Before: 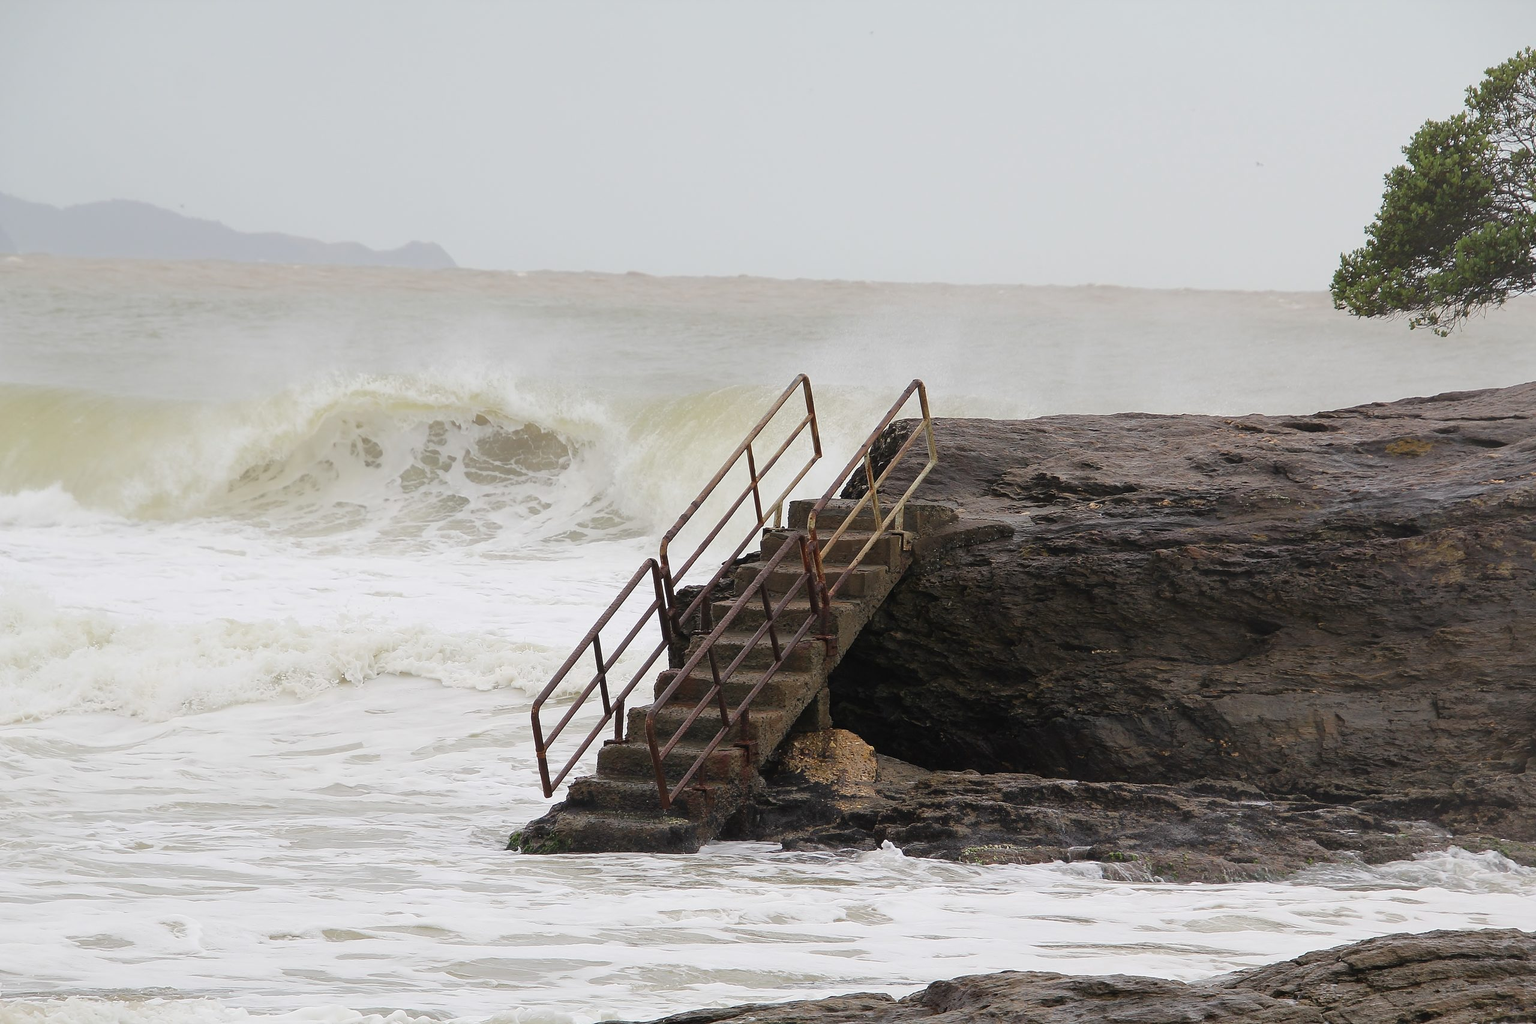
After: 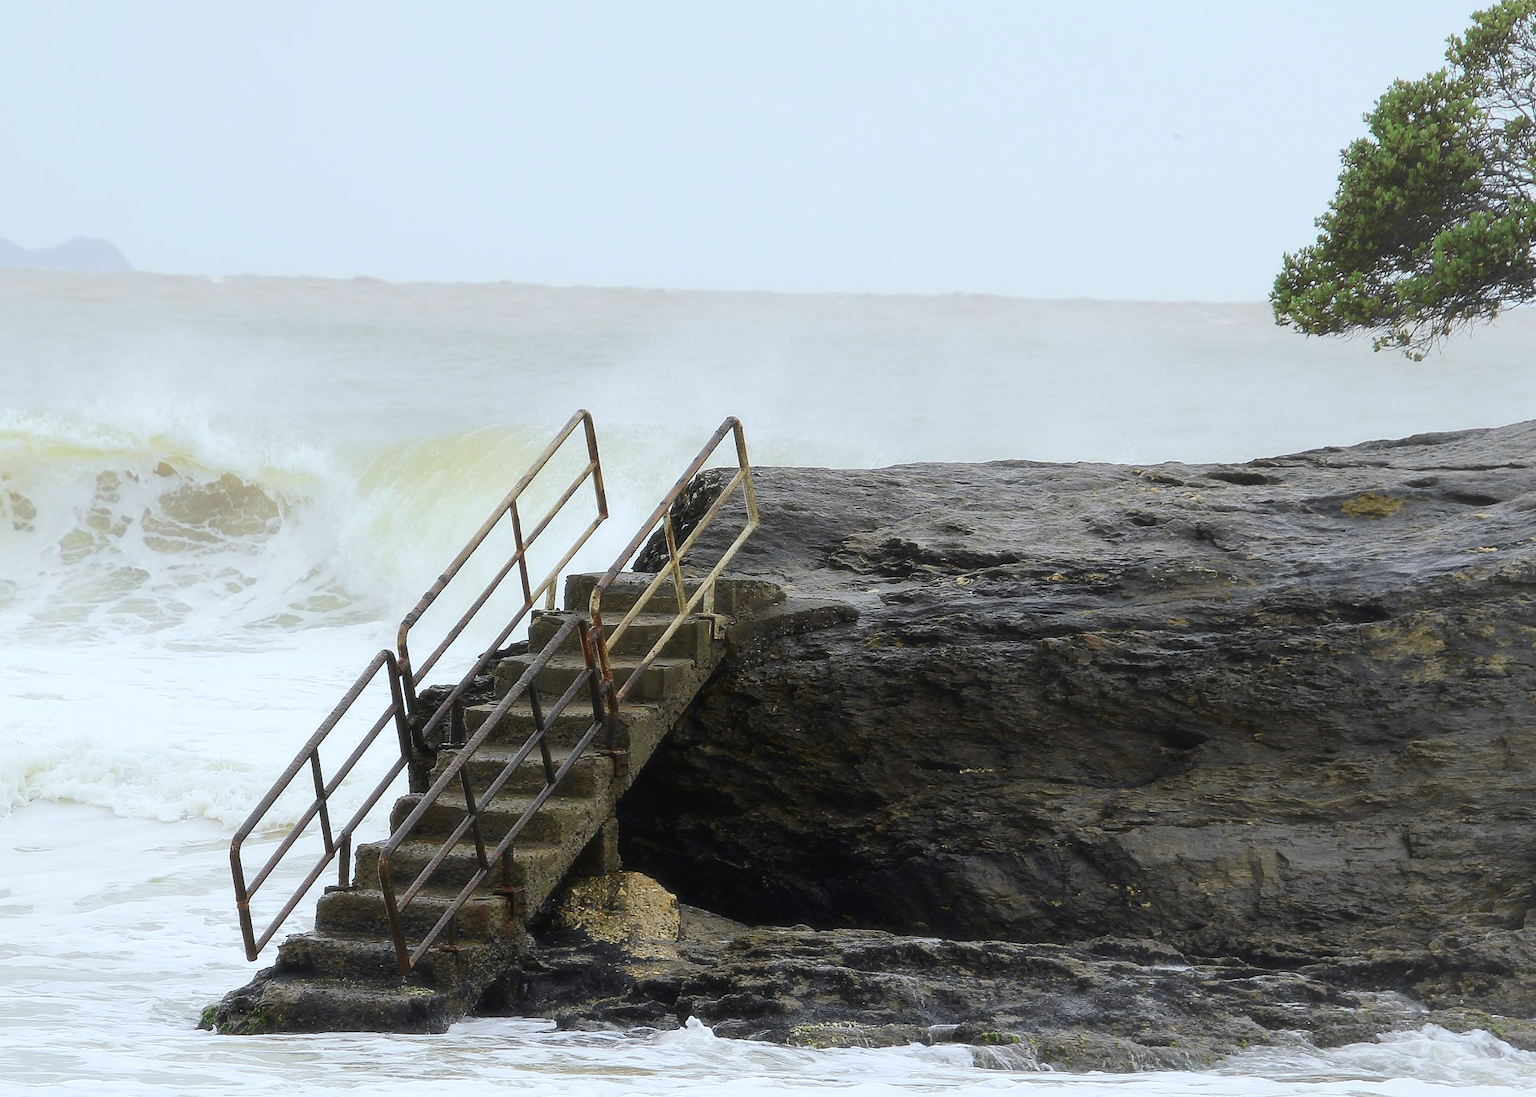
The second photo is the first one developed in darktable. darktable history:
exposure: exposure 0.2 EV, compensate highlight preservation false
white balance: red 0.925, blue 1.046
crop: left 23.095%, top 5.827%, bottom 11.854%
soften: size 10%, saturation 50%, brightness 0.2 EV, mix 10%
tone curve: curves: ch0 [(0, 0.018) (0.061, 0.041) (0.205, 0.191) (0.289, 0.292) (0.39, 0.424) (0.493, 0.551) (0.666, 0.743) (0.795, 0.841) (1, 0.998)]; ch1 [(0, 0) (0.385, 0.343) (0.439, 0.415) (0.494, 0.498) (0.501, 0.501) (0.51, 0.496) (0.548, 0.554) (0.586, 0.61) (0.684, 0.658) (0.783, 0.804) (1, 1)]; ch2 [(0, 0) (0.304, 0.31) (0.403, 0.399) (0.441, 0.428) (0.47, 0.469) (0.498, 0.496) (0.524, 0.538) (0.566, 0.588) (0.648, 0.665) (0.697, 0.699) (1, 1)], color space Lab, independent channels, preserve colors none
